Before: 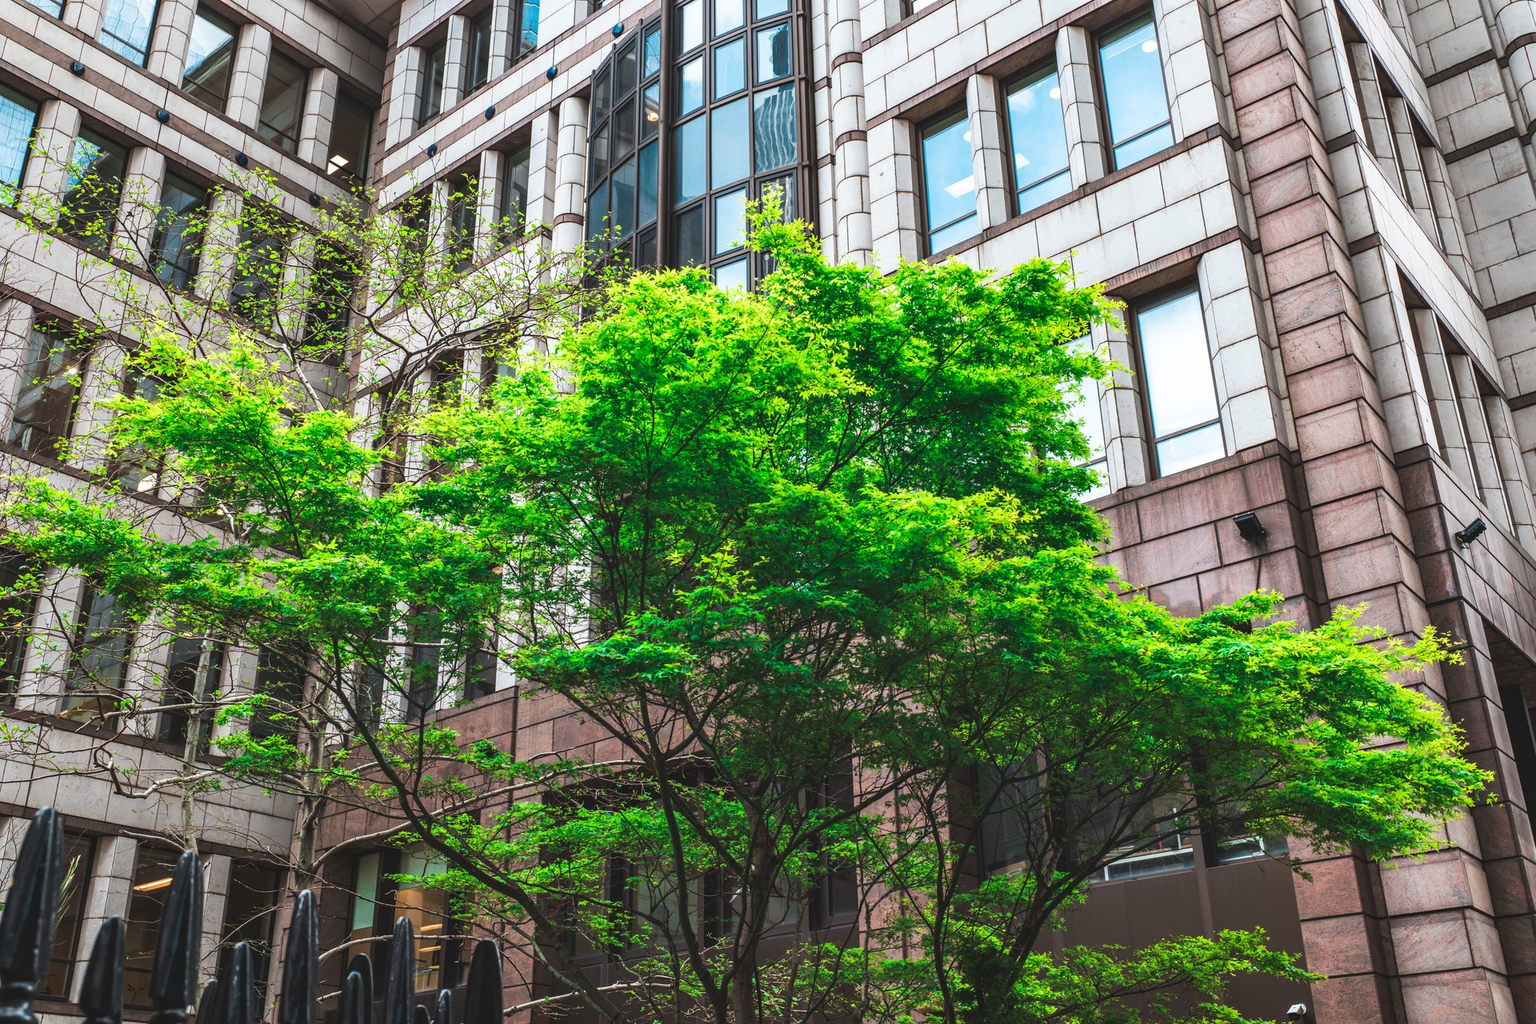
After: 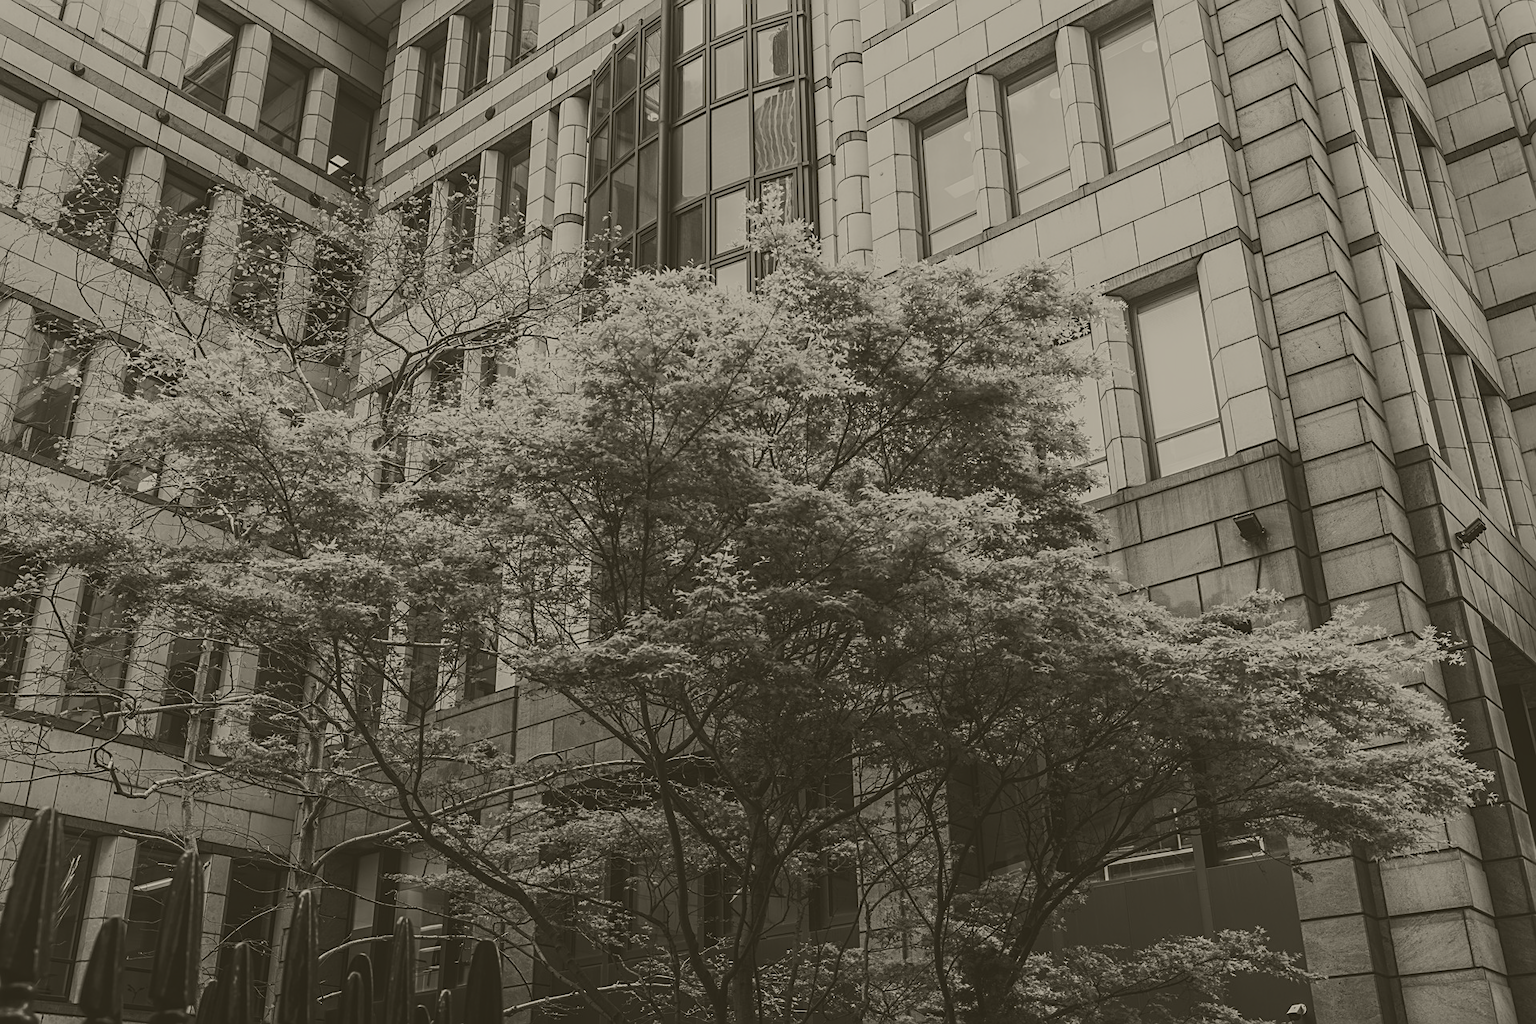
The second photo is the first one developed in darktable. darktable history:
color correction: highlights a* 3.22, highlights b* 1.93, saturation 1.19
shadows and highlights: shadows -54.3, highlights 86.09, soften with gaussian
colorize: hue 41.44°, saturation 22%, source mix 60%, lightness 10.61%
sharpen: on, module defaults
